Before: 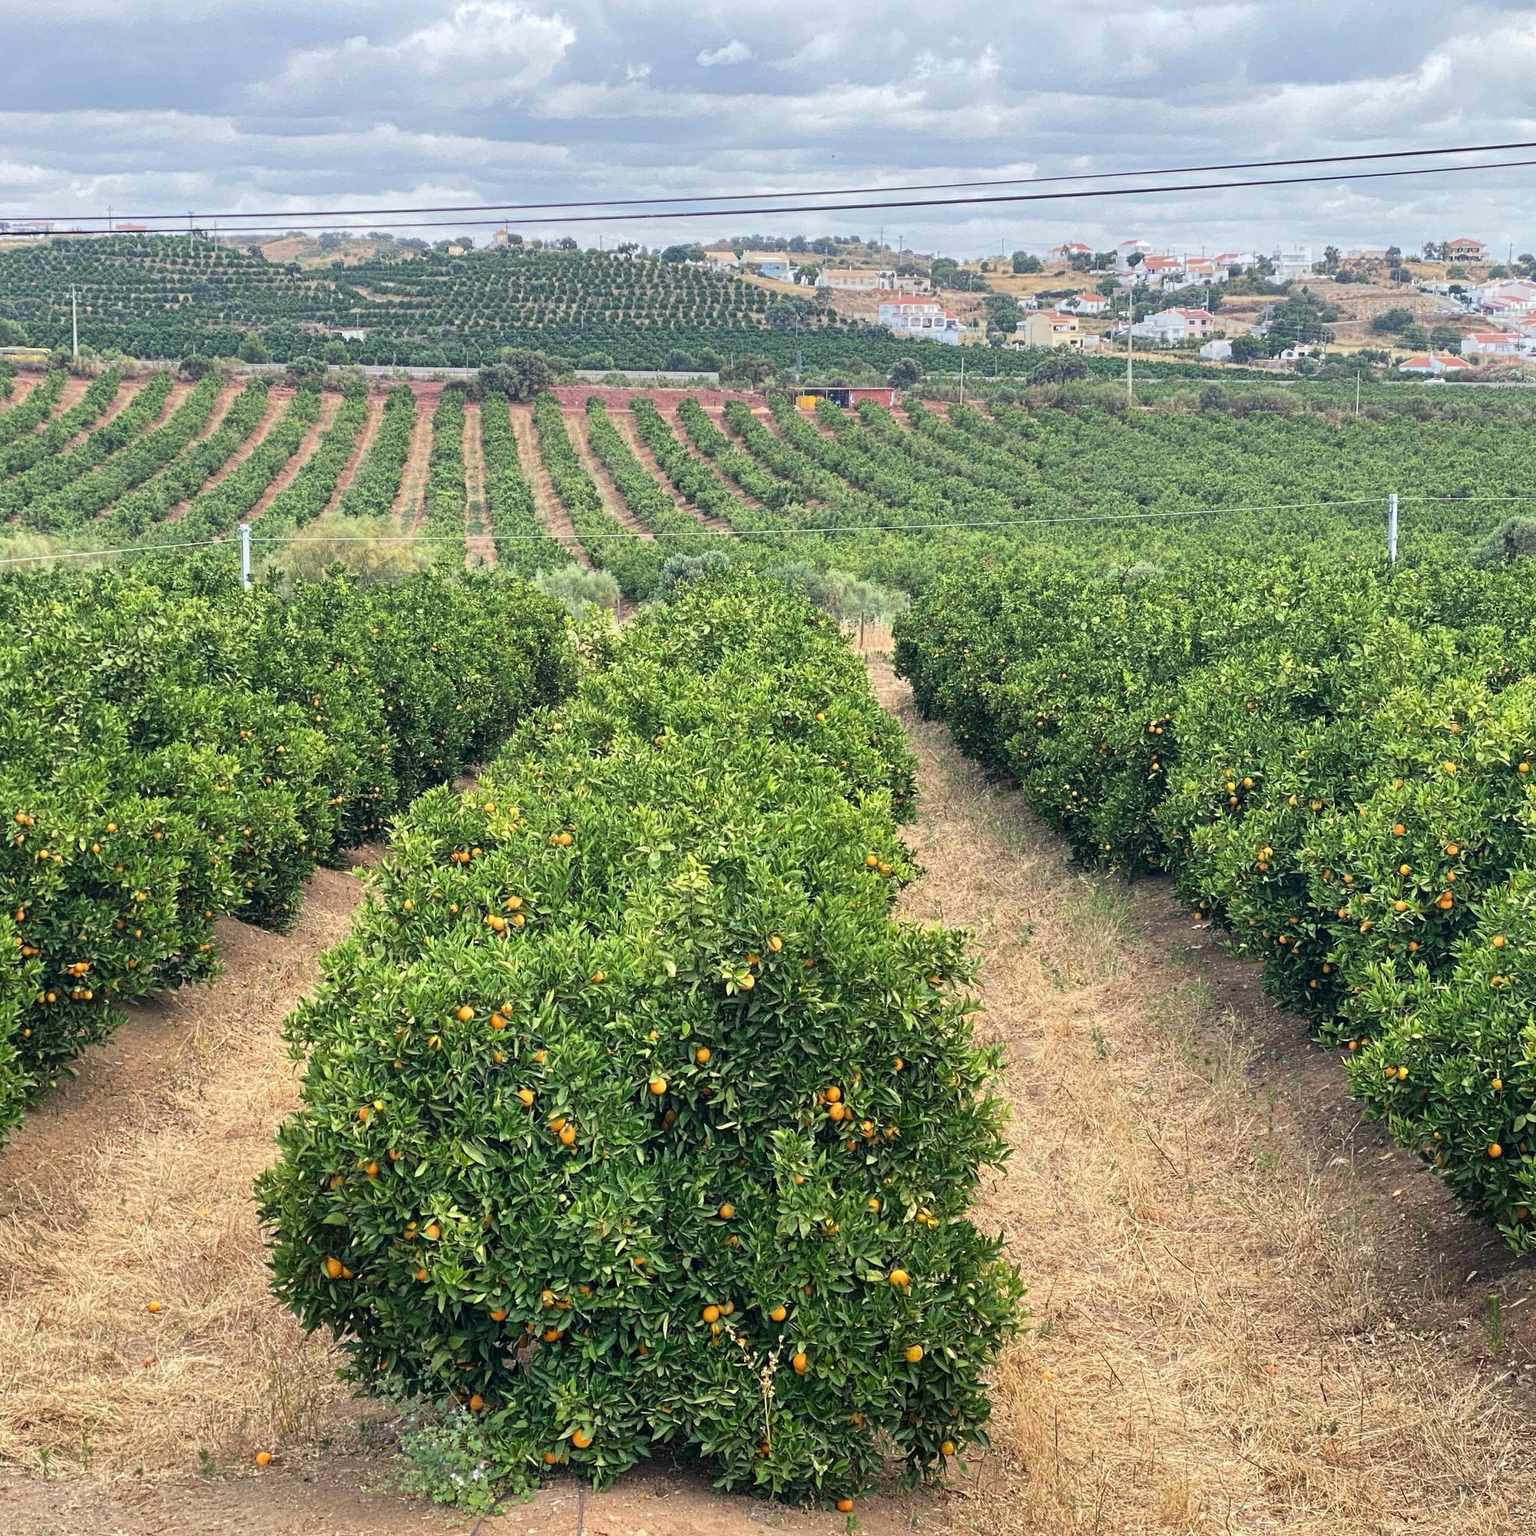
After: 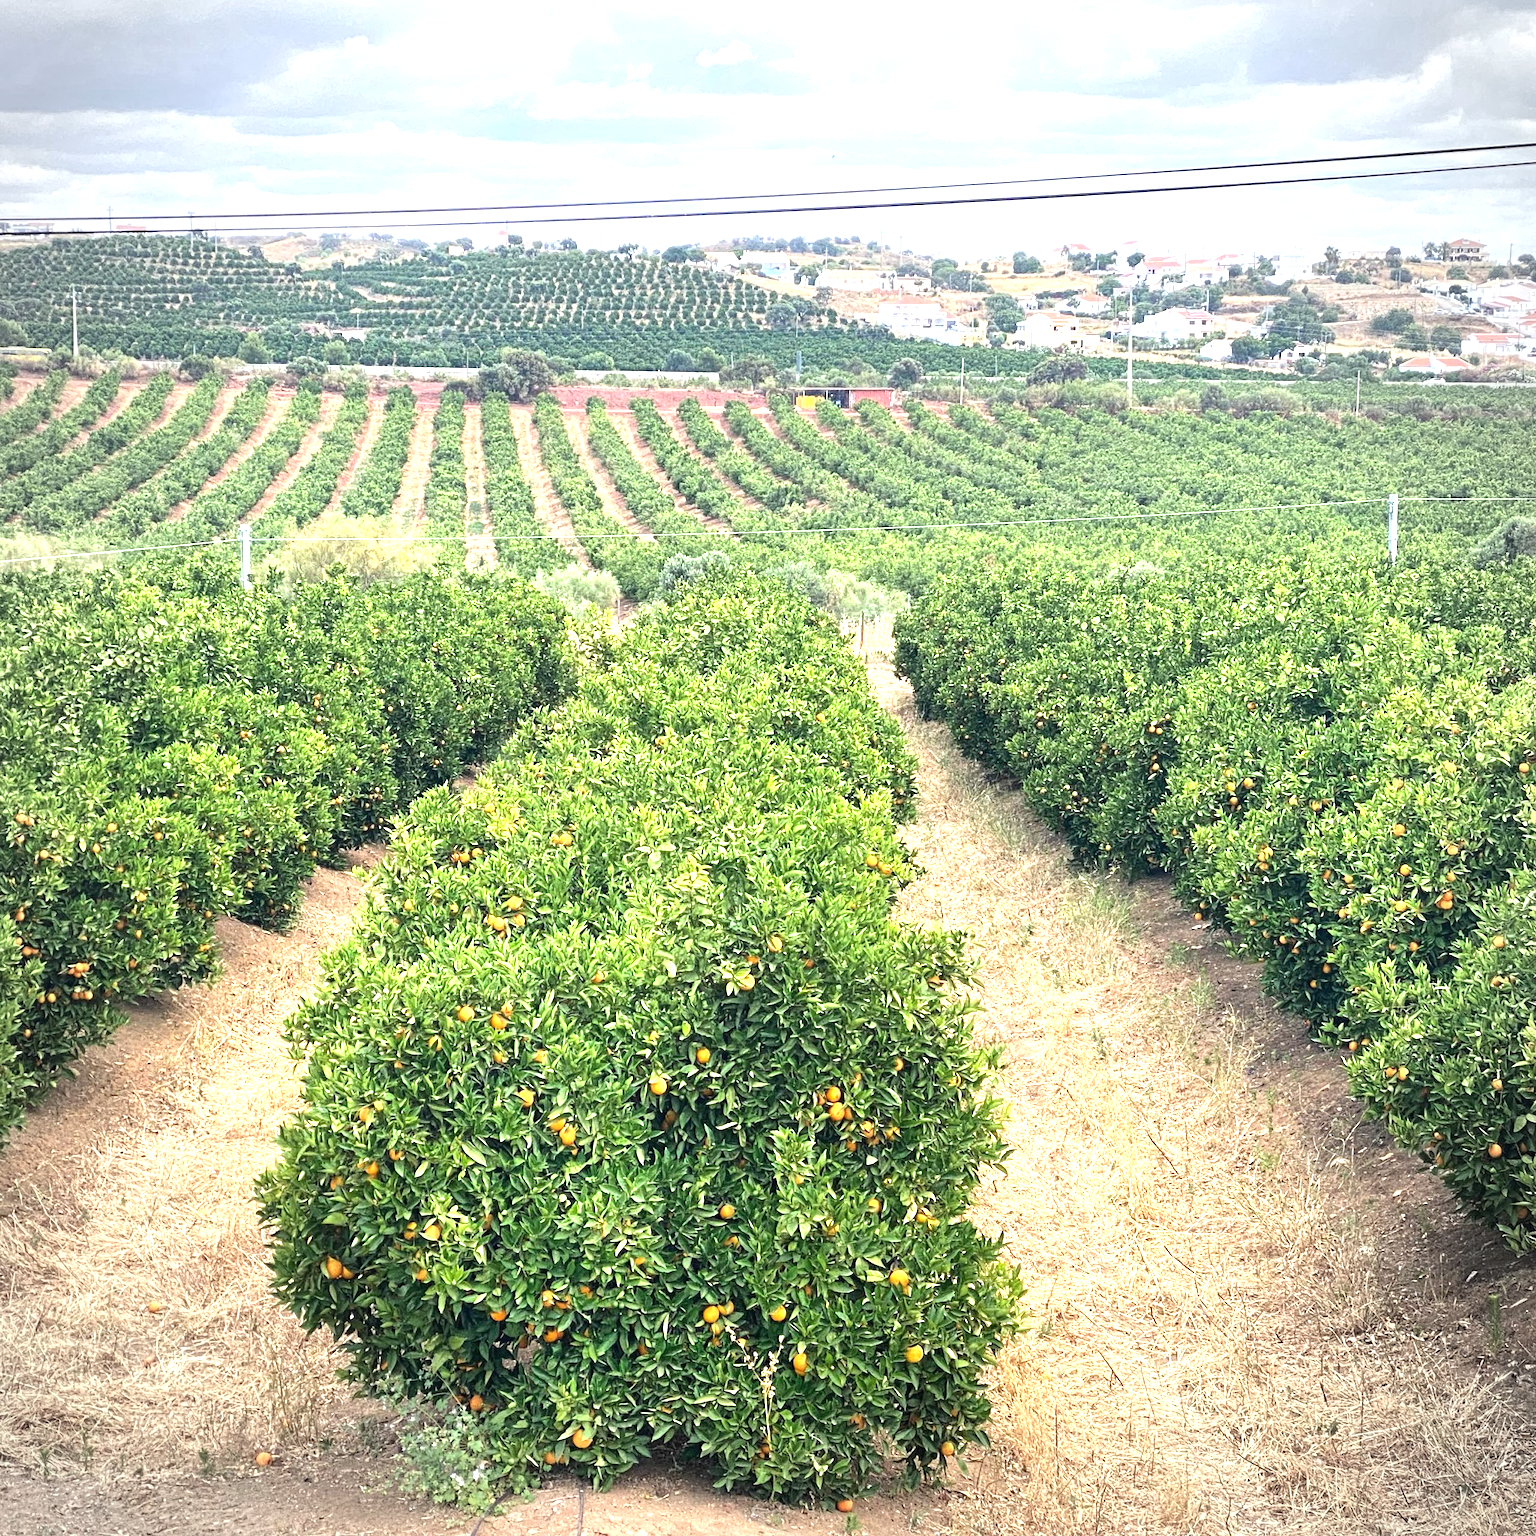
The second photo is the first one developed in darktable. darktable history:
exposure: black level correction 0, exposure 1.2 EV, compensate exposure bias true, compensate highlight preservation false
vignetting: on, module defaults
